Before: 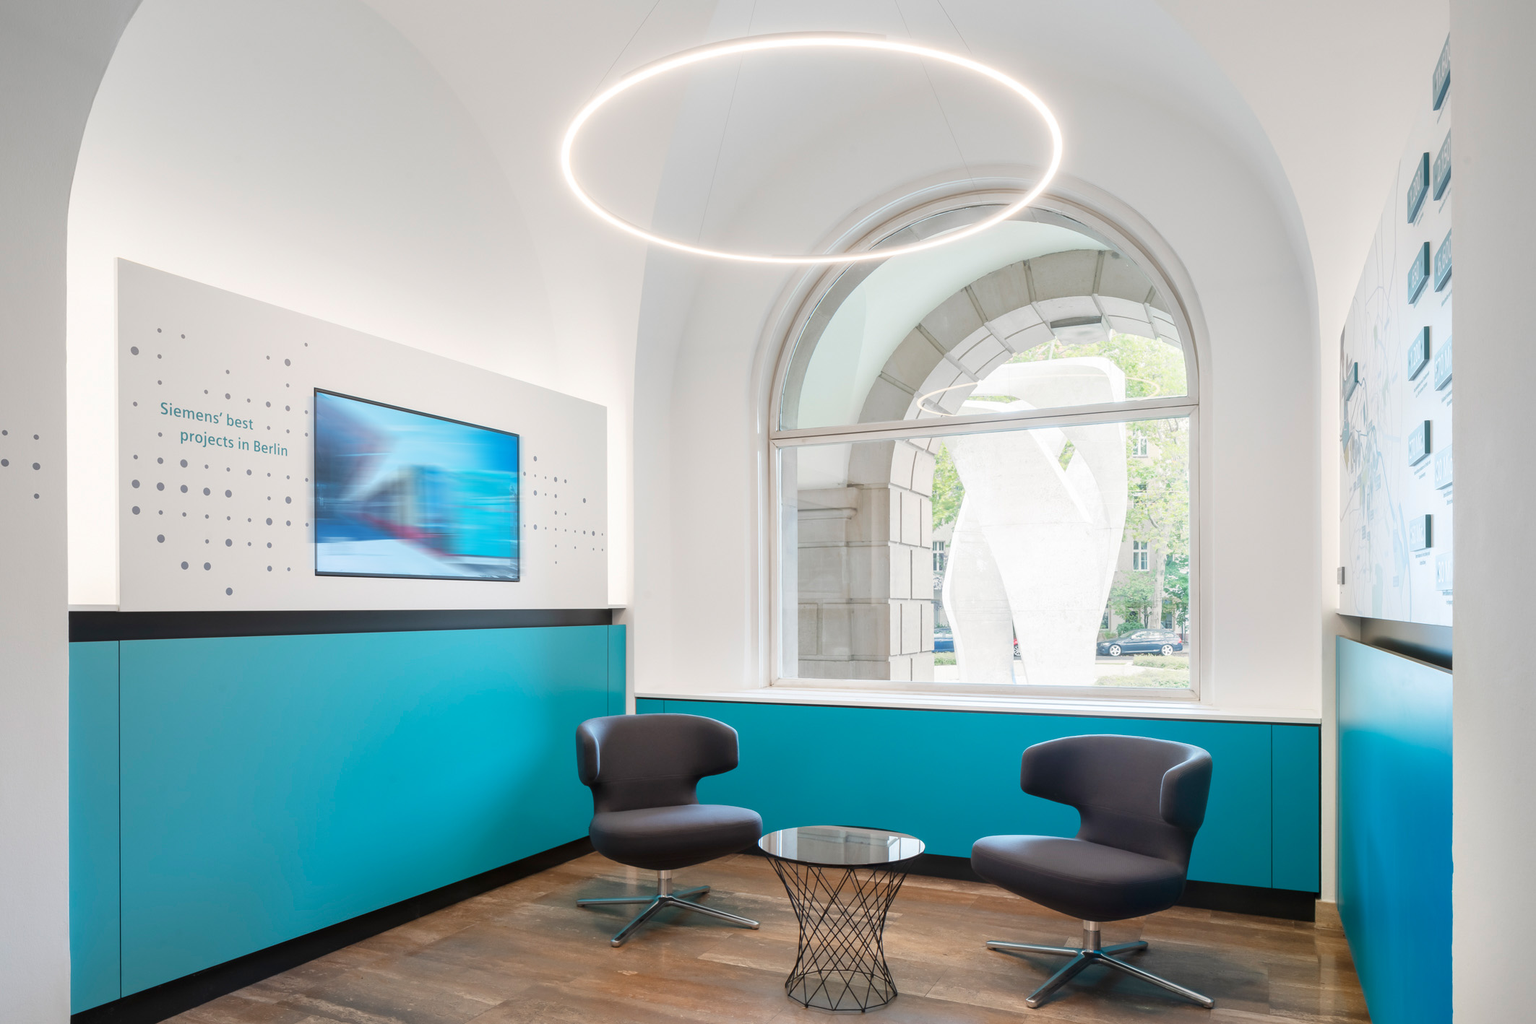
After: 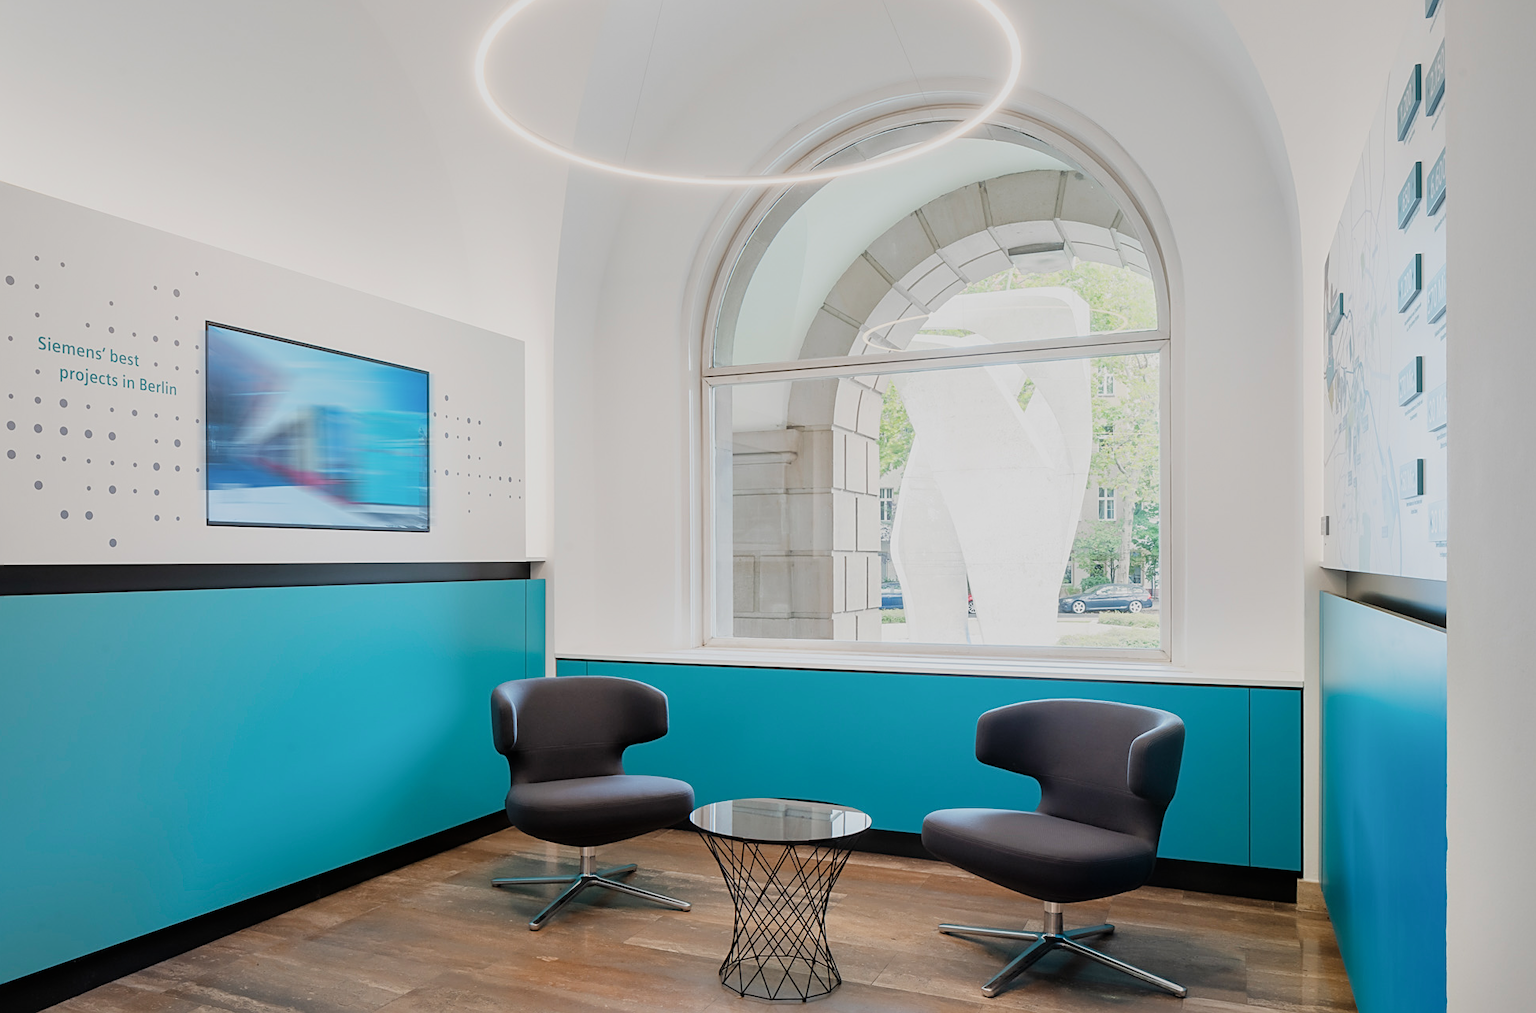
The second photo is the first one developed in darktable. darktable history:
sharpen: on, module defaults
crop and rotate: left 8.262%, top 9.226%
filmic rgb: hardness 4.17
